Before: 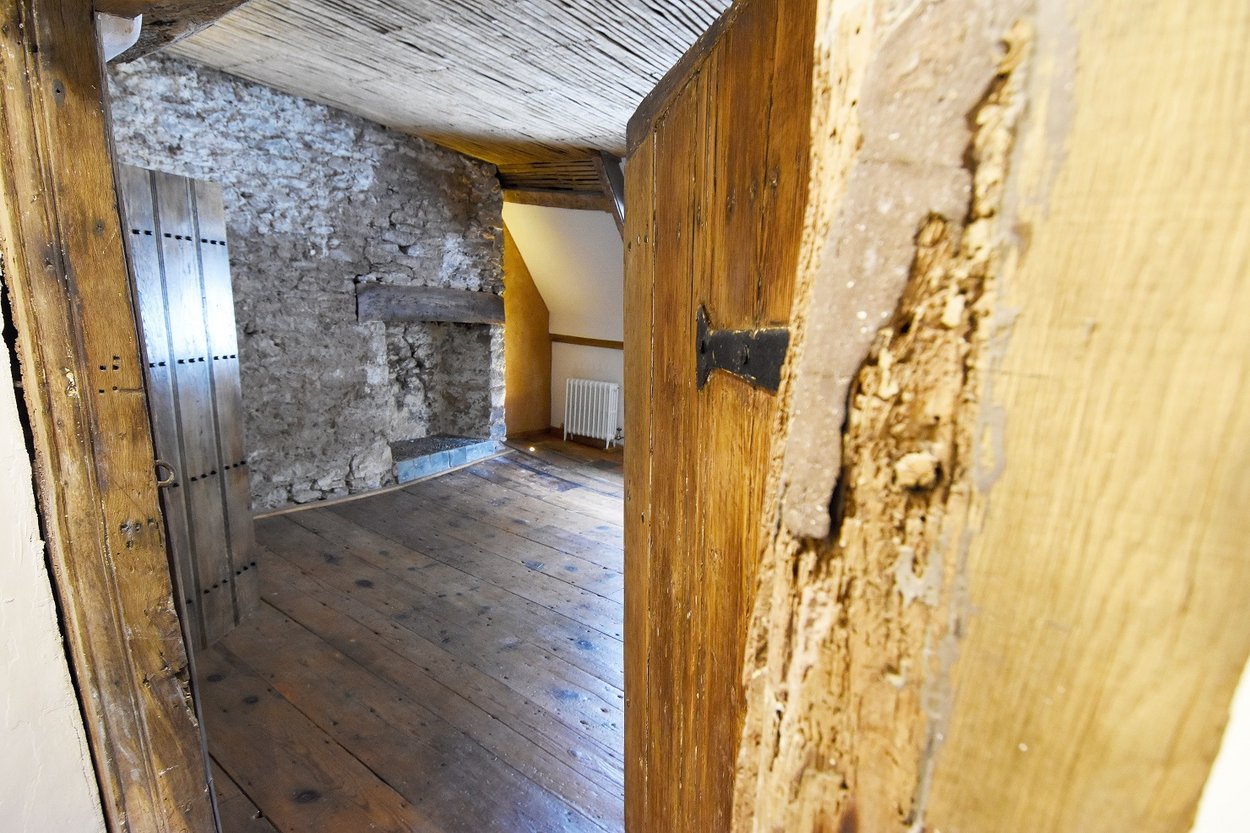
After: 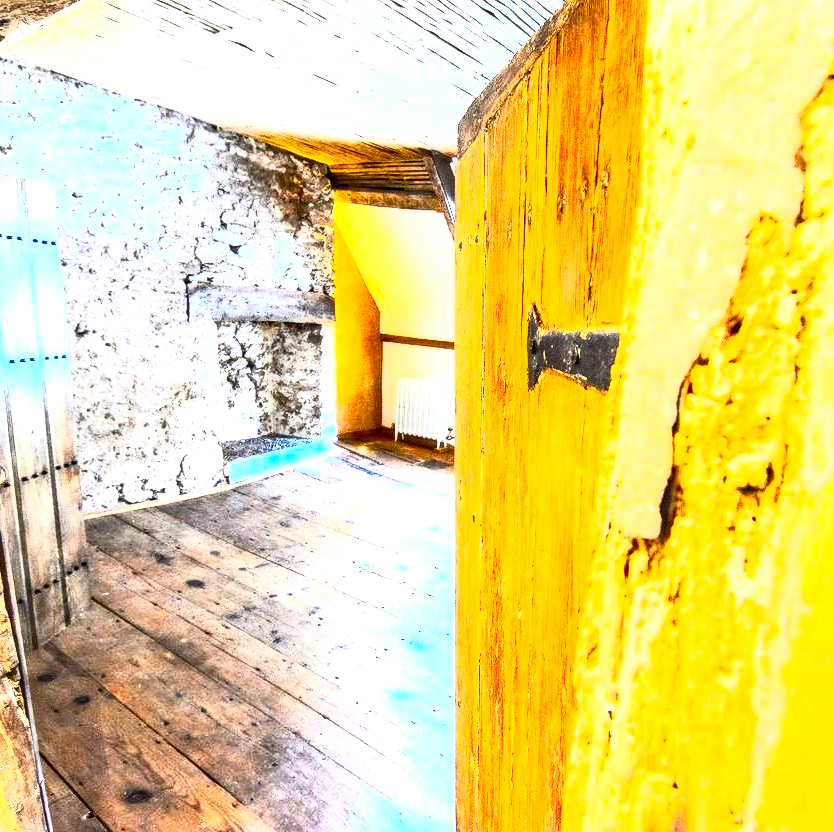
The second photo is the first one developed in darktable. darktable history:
crop and rotate: left 13.68%, right 19.542%
contrast brightness saturation: contrast 0.991, brightness 0.996, saturation 0.999
exposure: black level correction 0, exposure 1.191 EV, compensate highlight preservation false
local contrast: highlights 60%, shadows 61%, detail 160%
